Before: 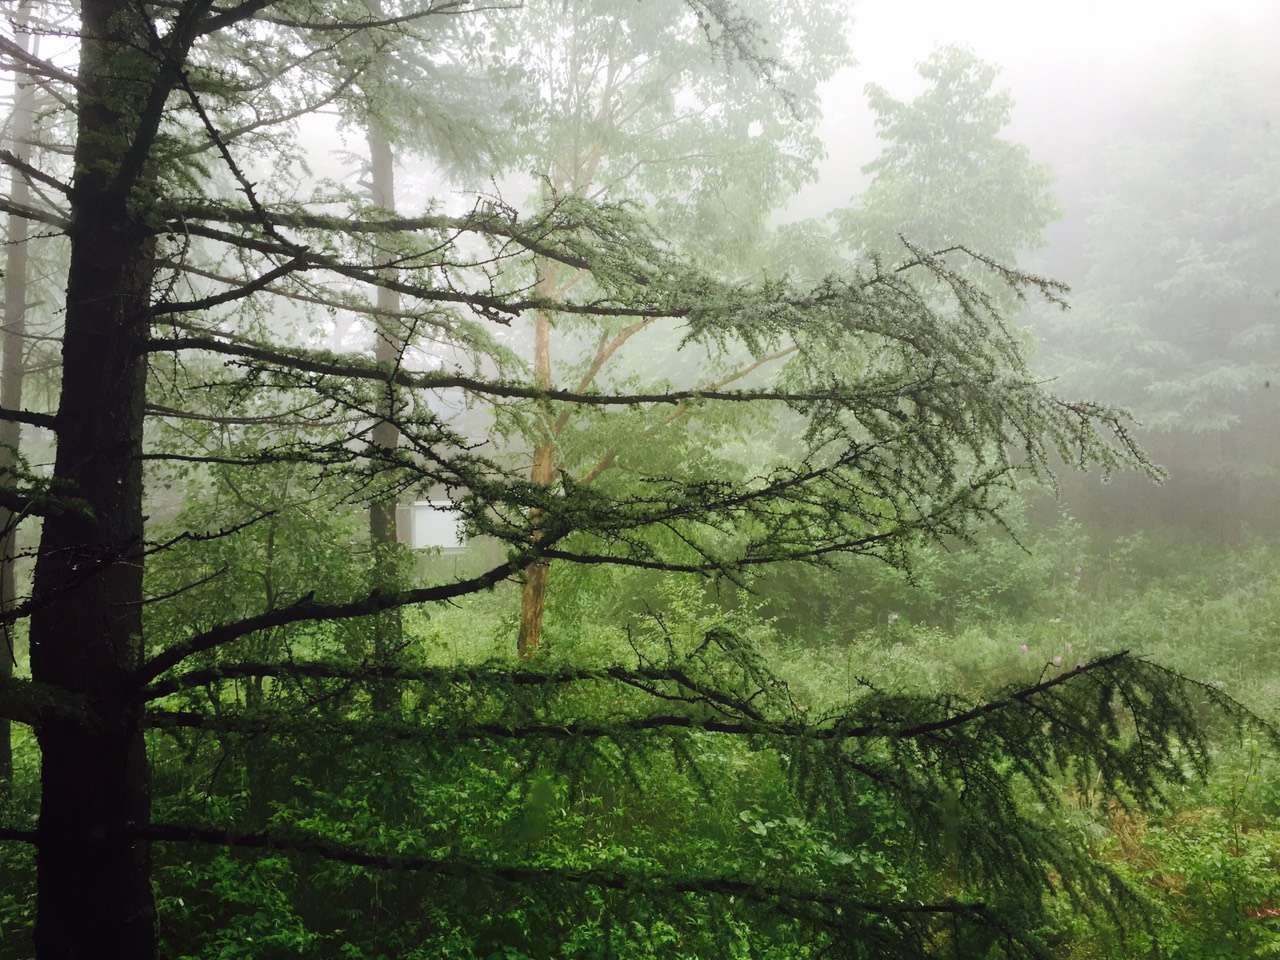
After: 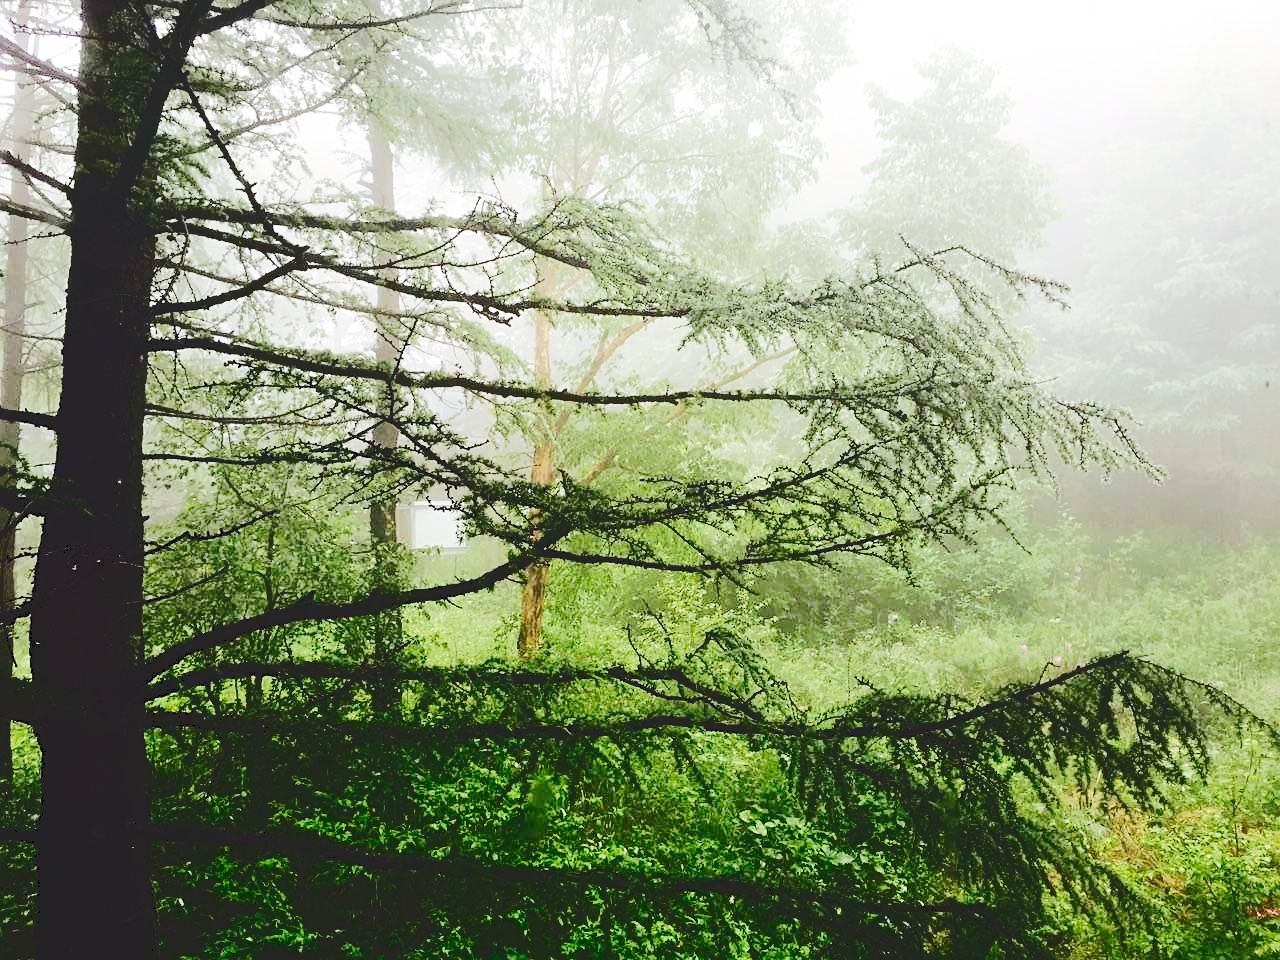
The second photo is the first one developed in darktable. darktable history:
base curve: curves: ch0 [(0, 0) (0.028, 0.03) (0.121, 0.232) (0.46, 0.748) (0.859, 0.968) (1, 1)], preserve colors none
tone curve: curves: ch0 [(0, 0) (0.003, 0.132) (0.011, 0.136) (0.025, 0.14) (0.044, 0.147) (0.069, 0.149) (0.1, 0.156) (0.136, 0.163) (0.177, 0.177) (0.224, 0.2) (0.277, 0.251) (0.335, 0.311) (0.399, 0.387) (0.468, 0.487) (0.543, 0.585) (0.623, 0.675) (0.709, 0.742) (0.801, 0.81) (0.898, 0.867) (1, 1)], color space Lab, independent channels, preserve colors none
sharpen: radius 2.214, amount 0.386, threshold 0.105
